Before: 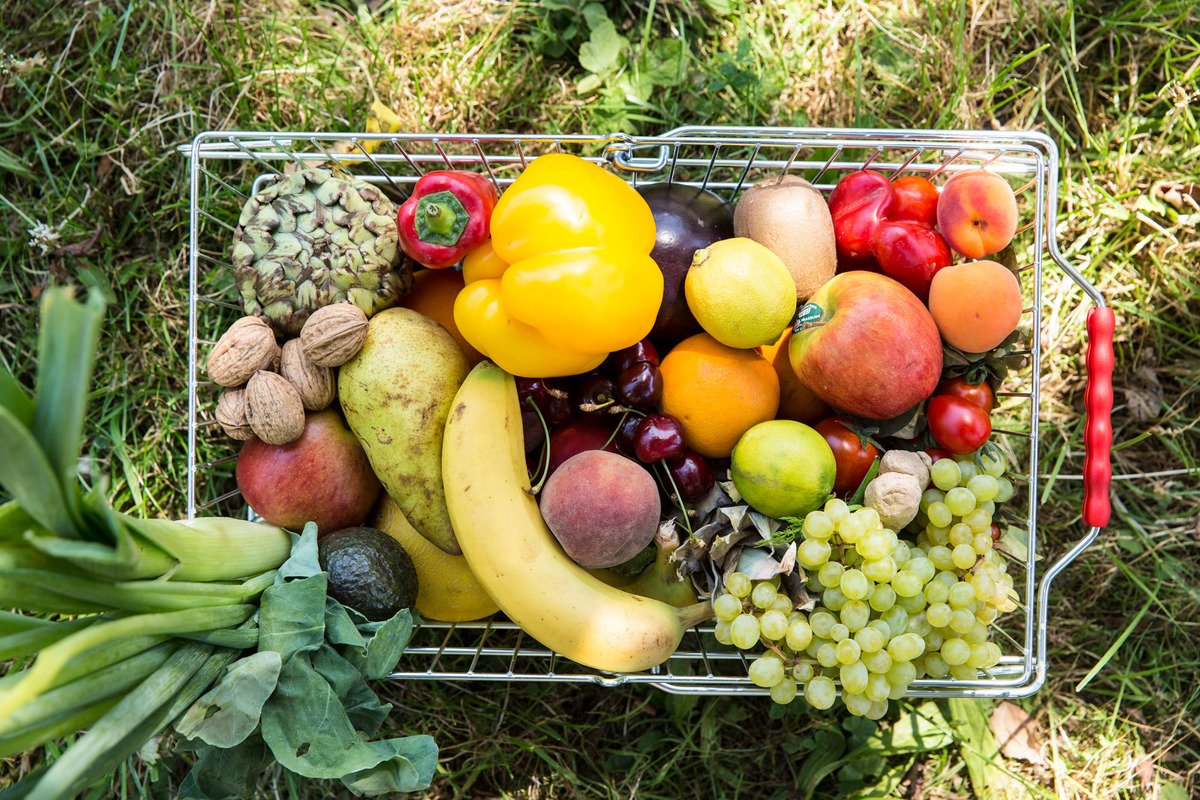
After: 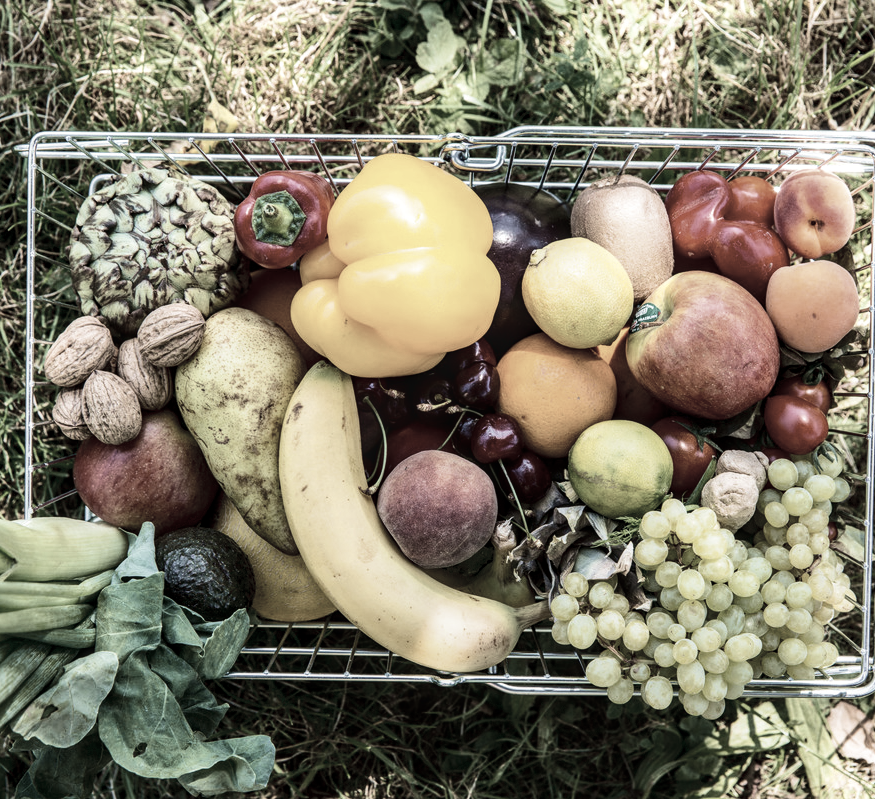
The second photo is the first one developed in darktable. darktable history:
color zones: curves: ch1 [(0, 0.153) (0.143, 0.15) (0.286, 0.151) (0.429, 0.152) (0.571, 0.152) (0.714, 0.151) (0.857, 0.151) (1, 0.153)]
exposure: compensate highlight preservation false
crop: left 13.655%, top 0%, right 13.349%
velvia: strength 50.21%
local contrast: detail 130%
shadows and highlights: shadows 25.06, highlights -26.39
contrast brightness saturation: contrast 0.215, brightness -0.111, saturation 0.208
